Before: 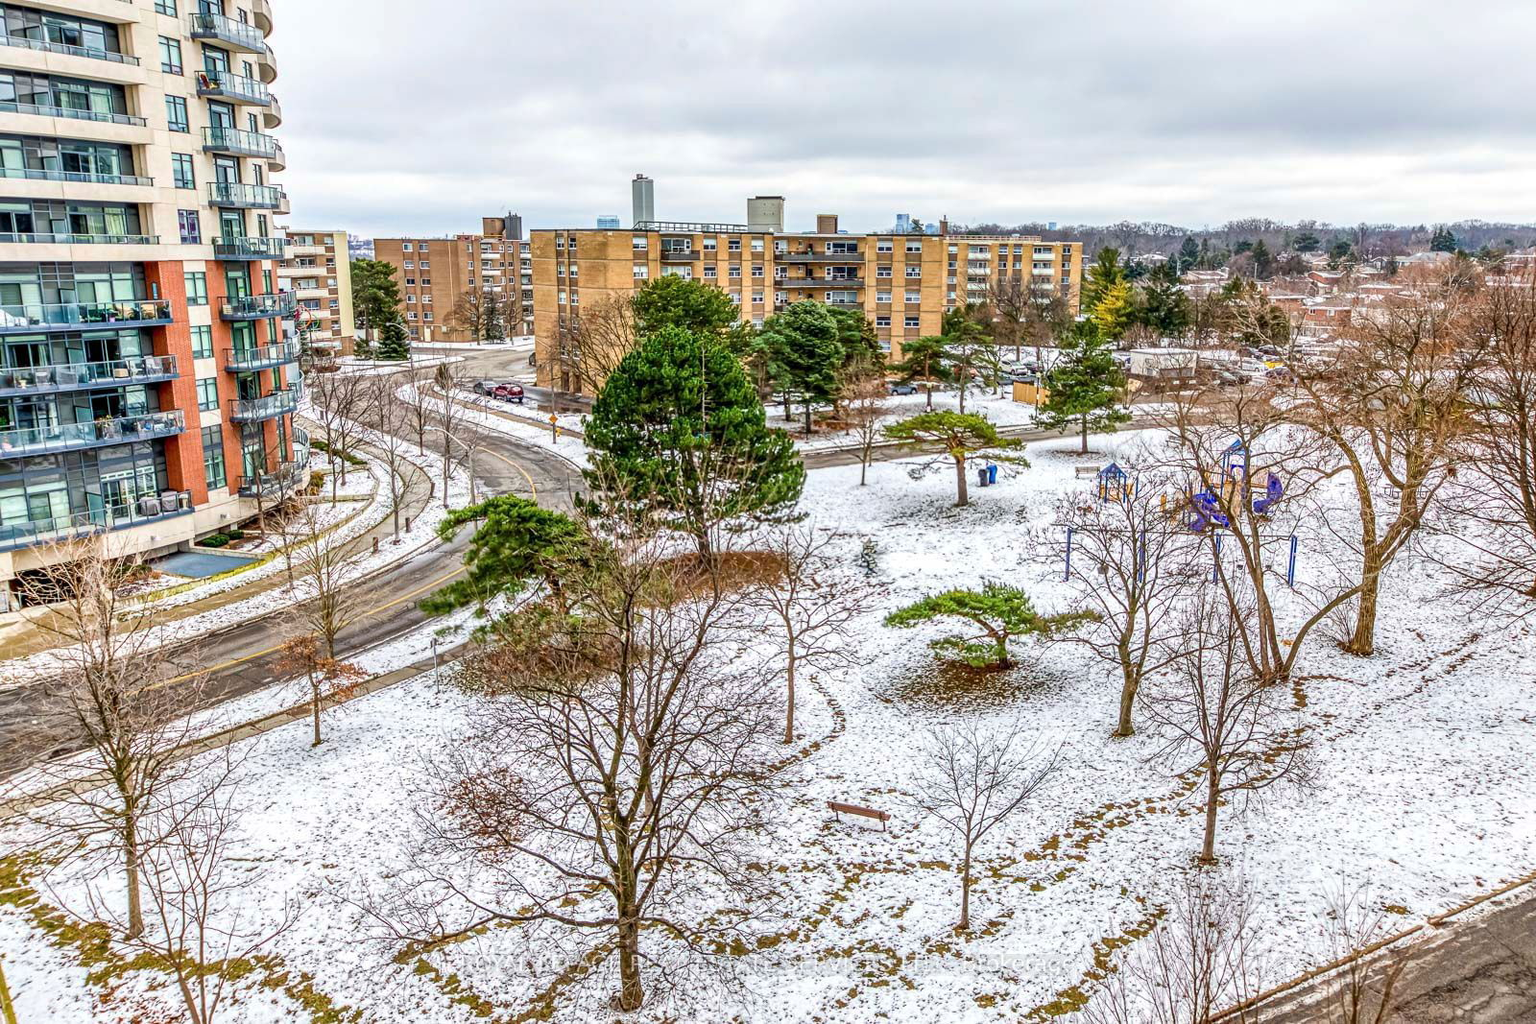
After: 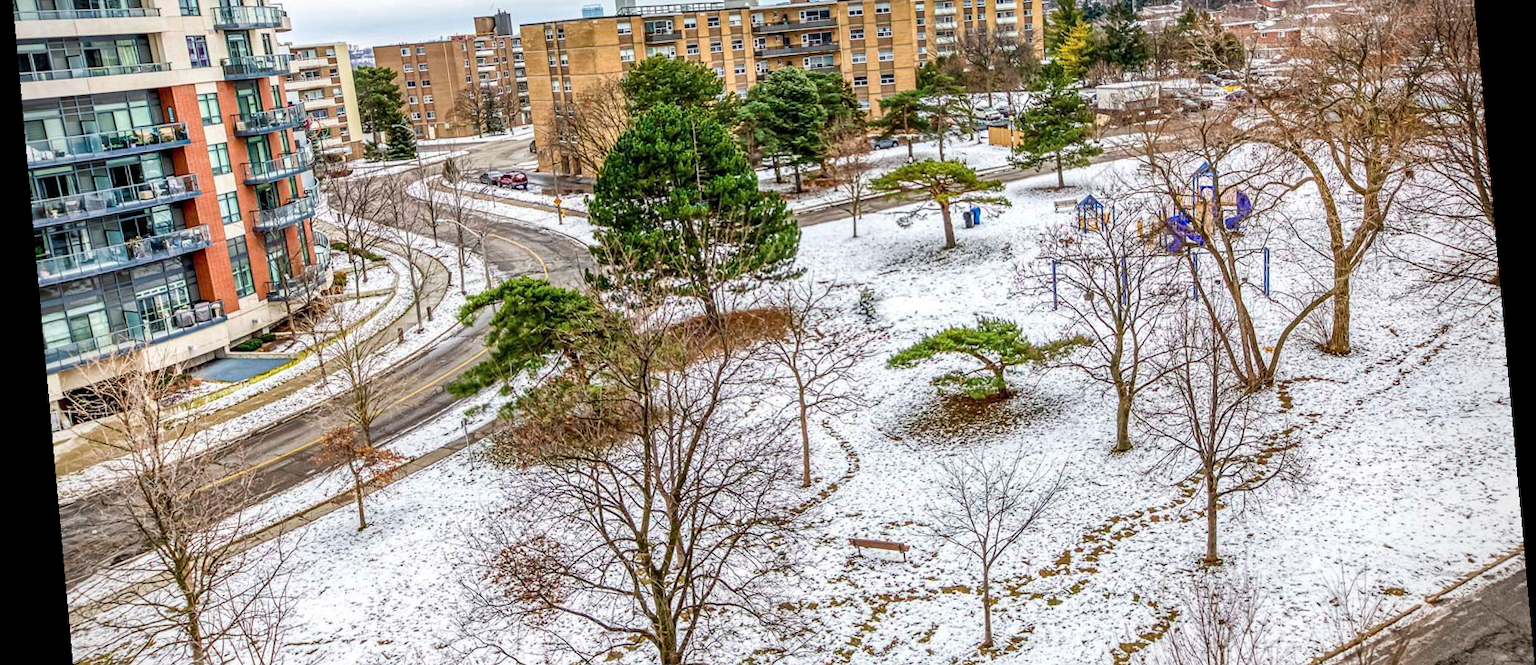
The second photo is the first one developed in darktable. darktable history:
crop and rotate: top 25.357%, bottom 13.942%
vignetting: fall-off radius 60.92%
rotate and perspective: rotation -5.2°, automatic cropping off
